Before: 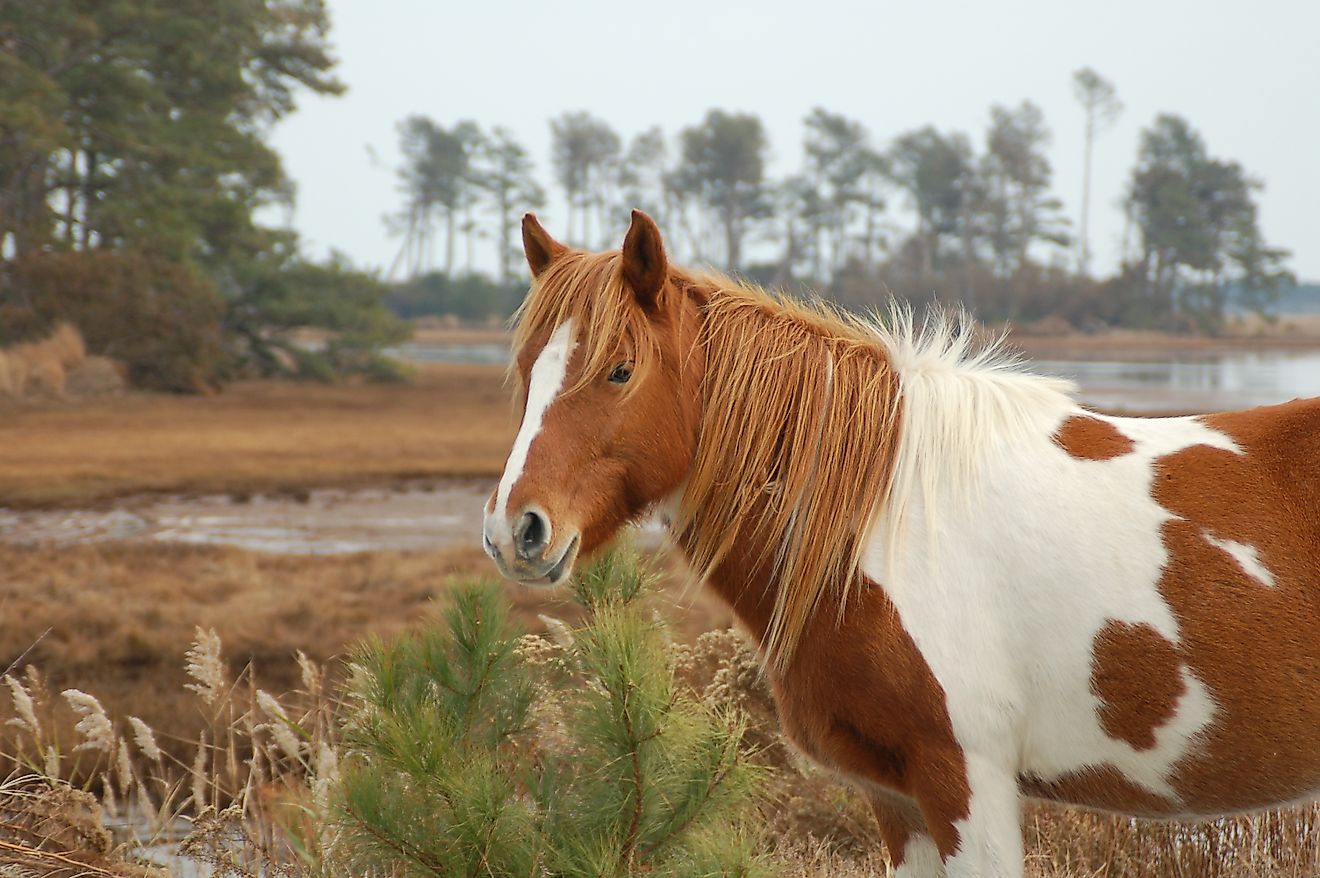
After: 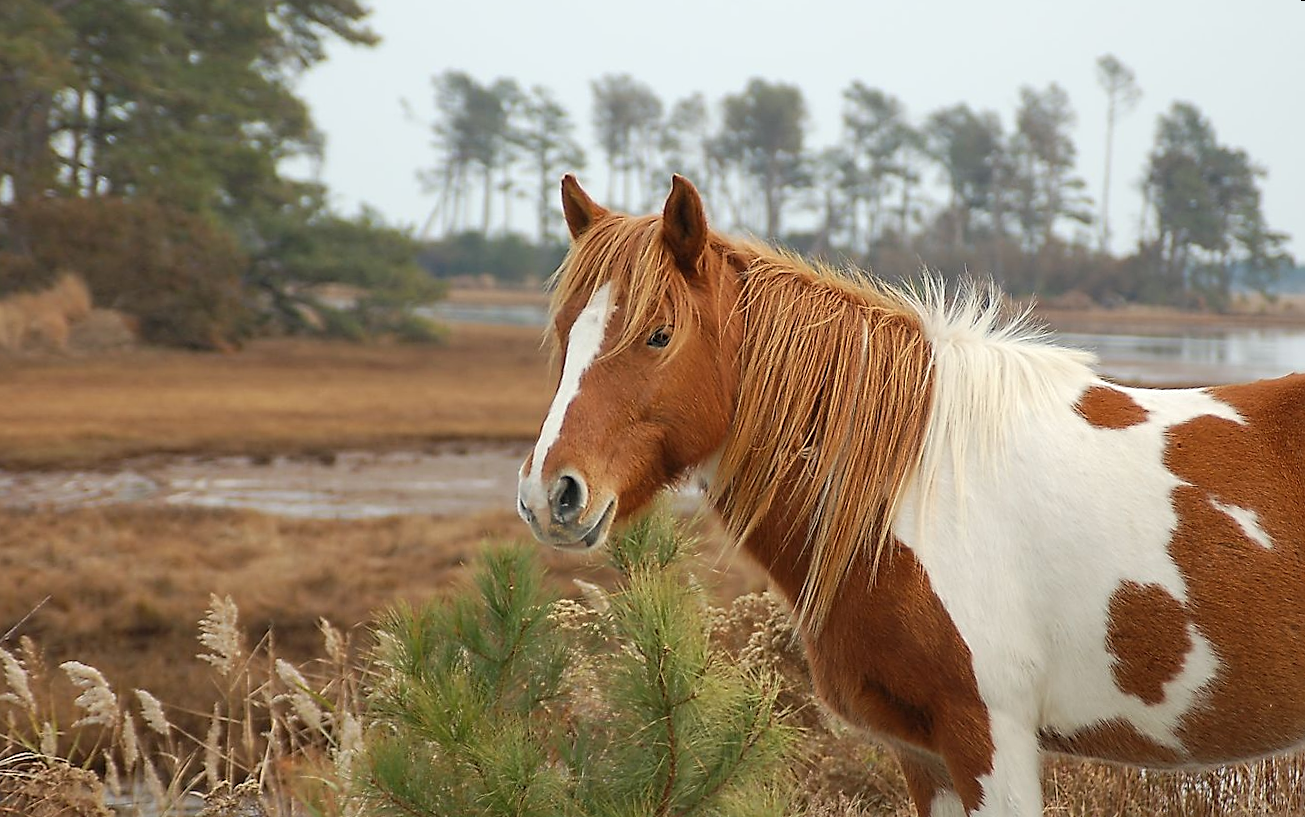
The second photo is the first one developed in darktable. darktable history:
rotate and perspective: rotation 0.679°, lens shift (horizontal) 0.136, crop left 0.009, crop right 0.991, crop top 0.078, crop bottom 0.95
sharpen: on, module defaults
